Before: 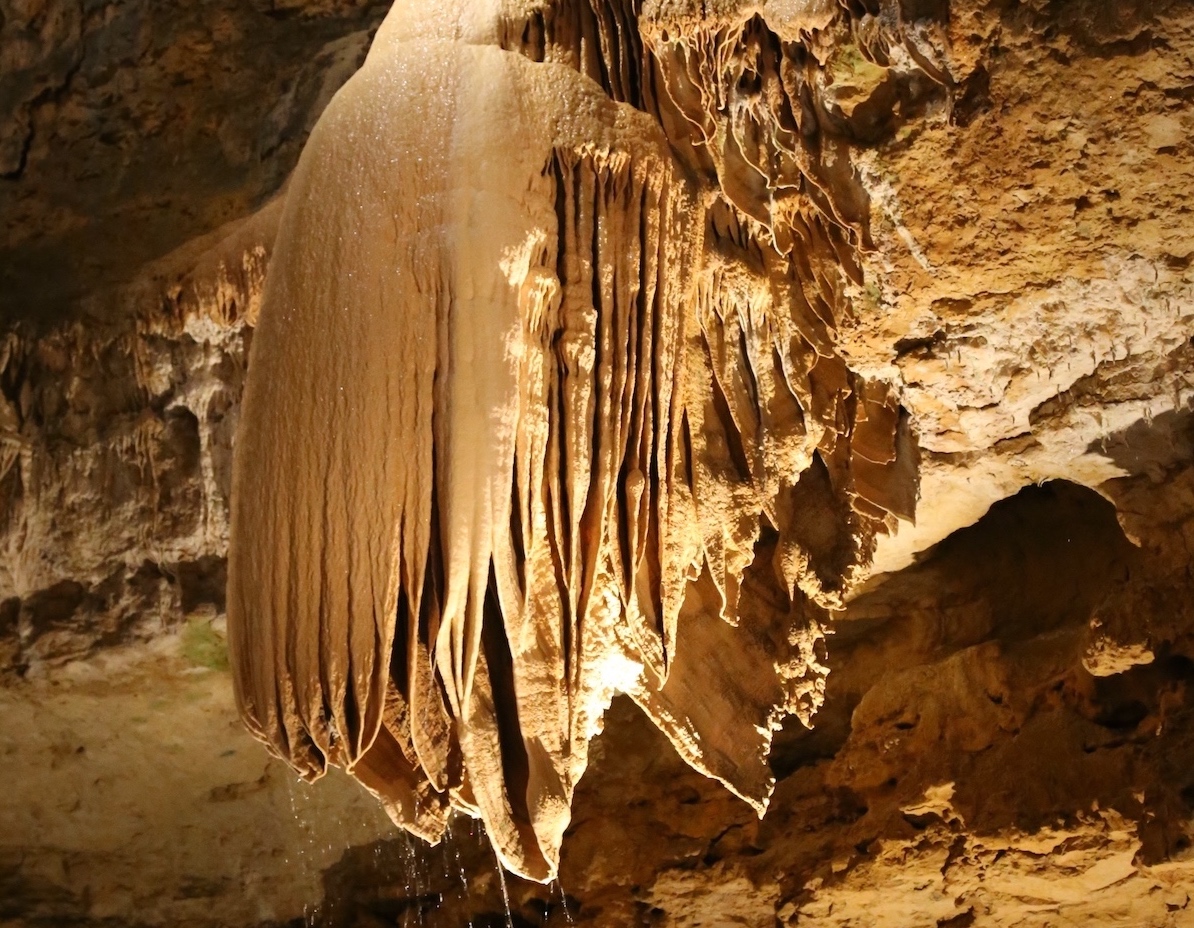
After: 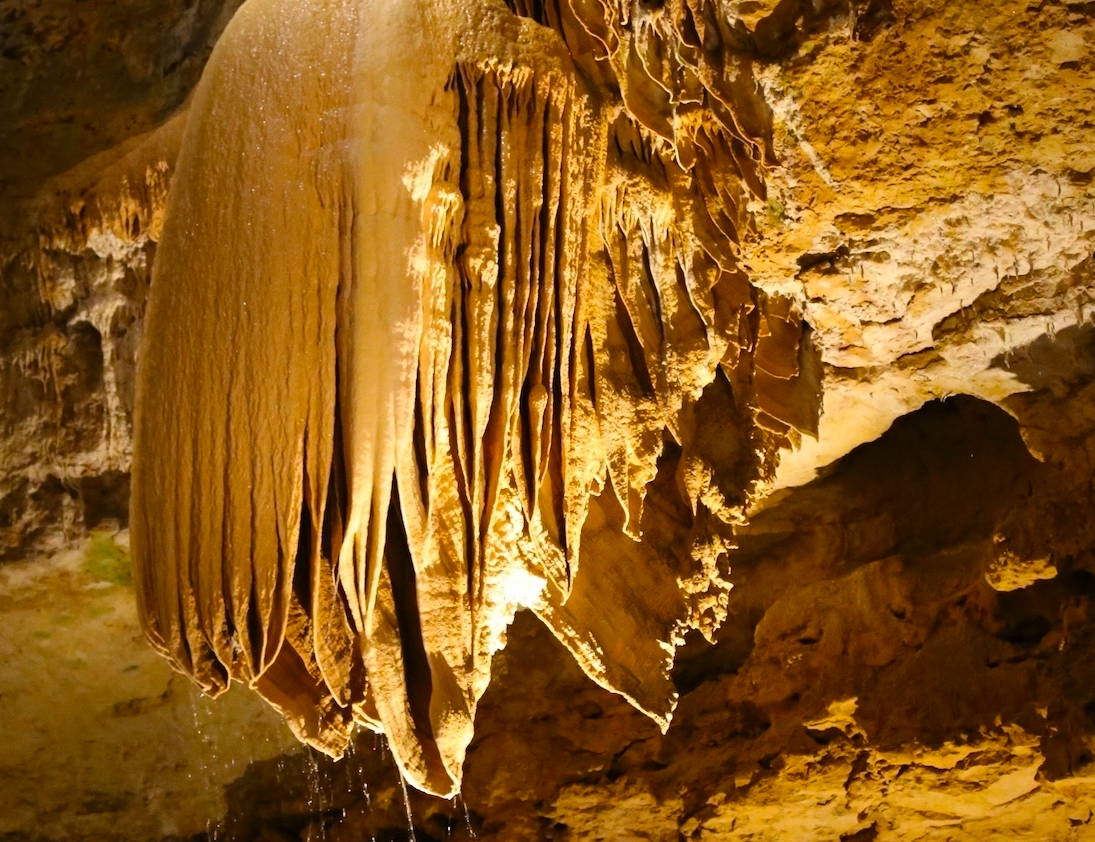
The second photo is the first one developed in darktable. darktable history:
color balance rgb: perceptual saturation grading › global saturation 20%, global vibrance 20%
crop and rotate: left 8.262%, top 9.226%
